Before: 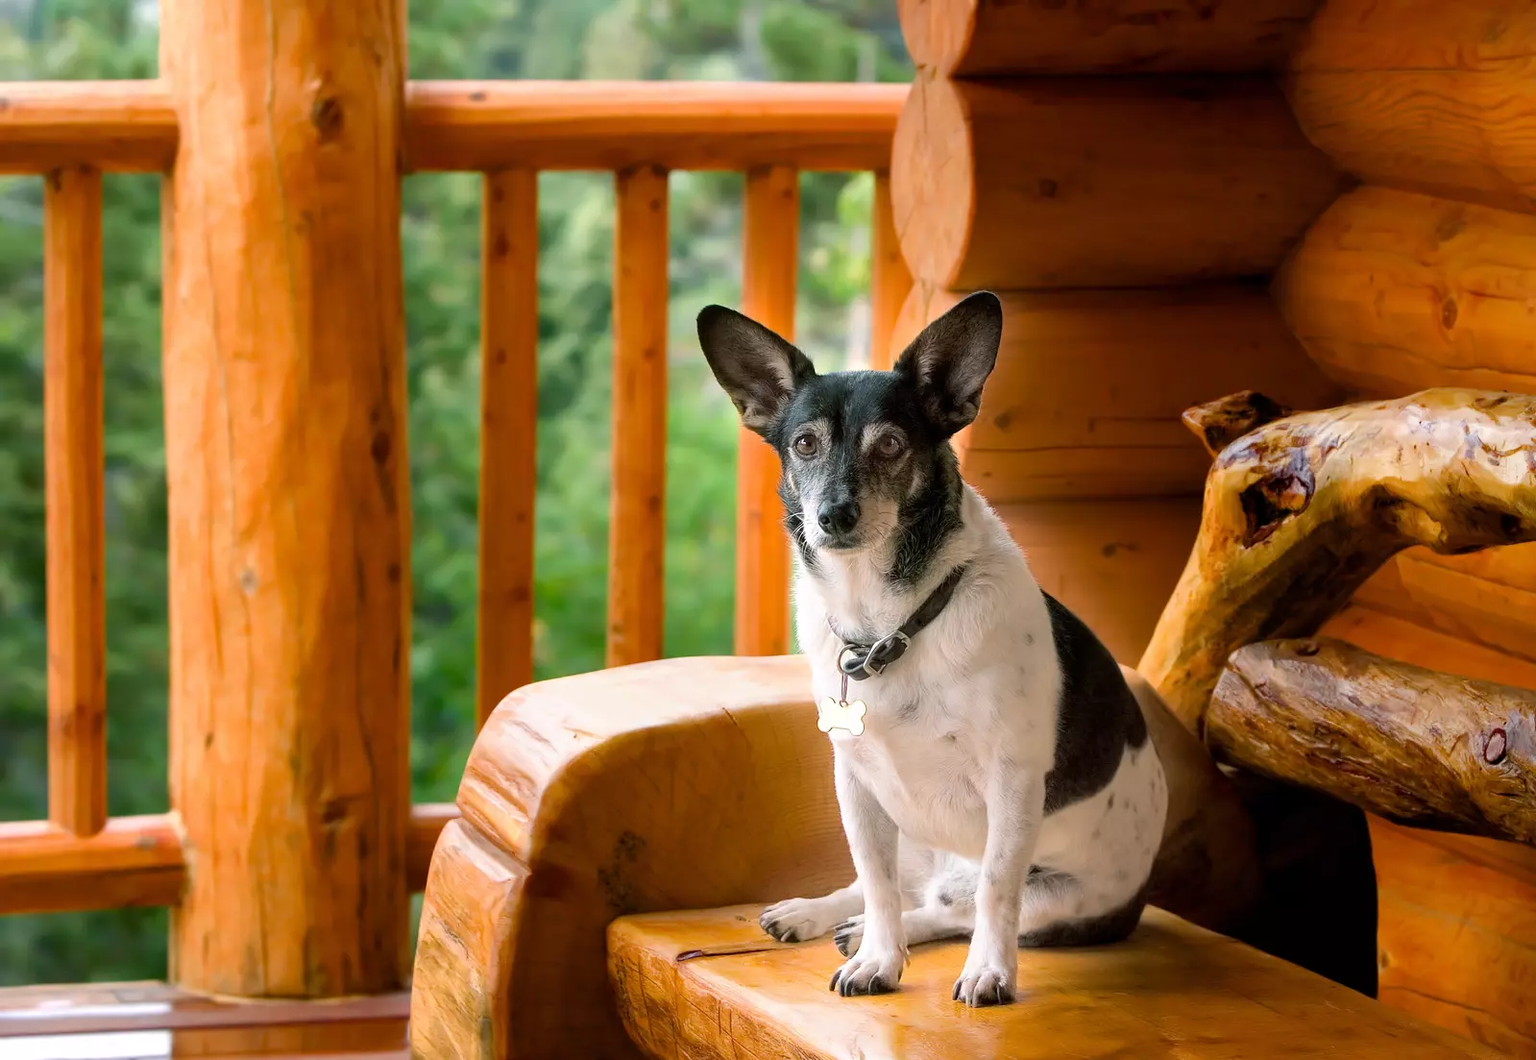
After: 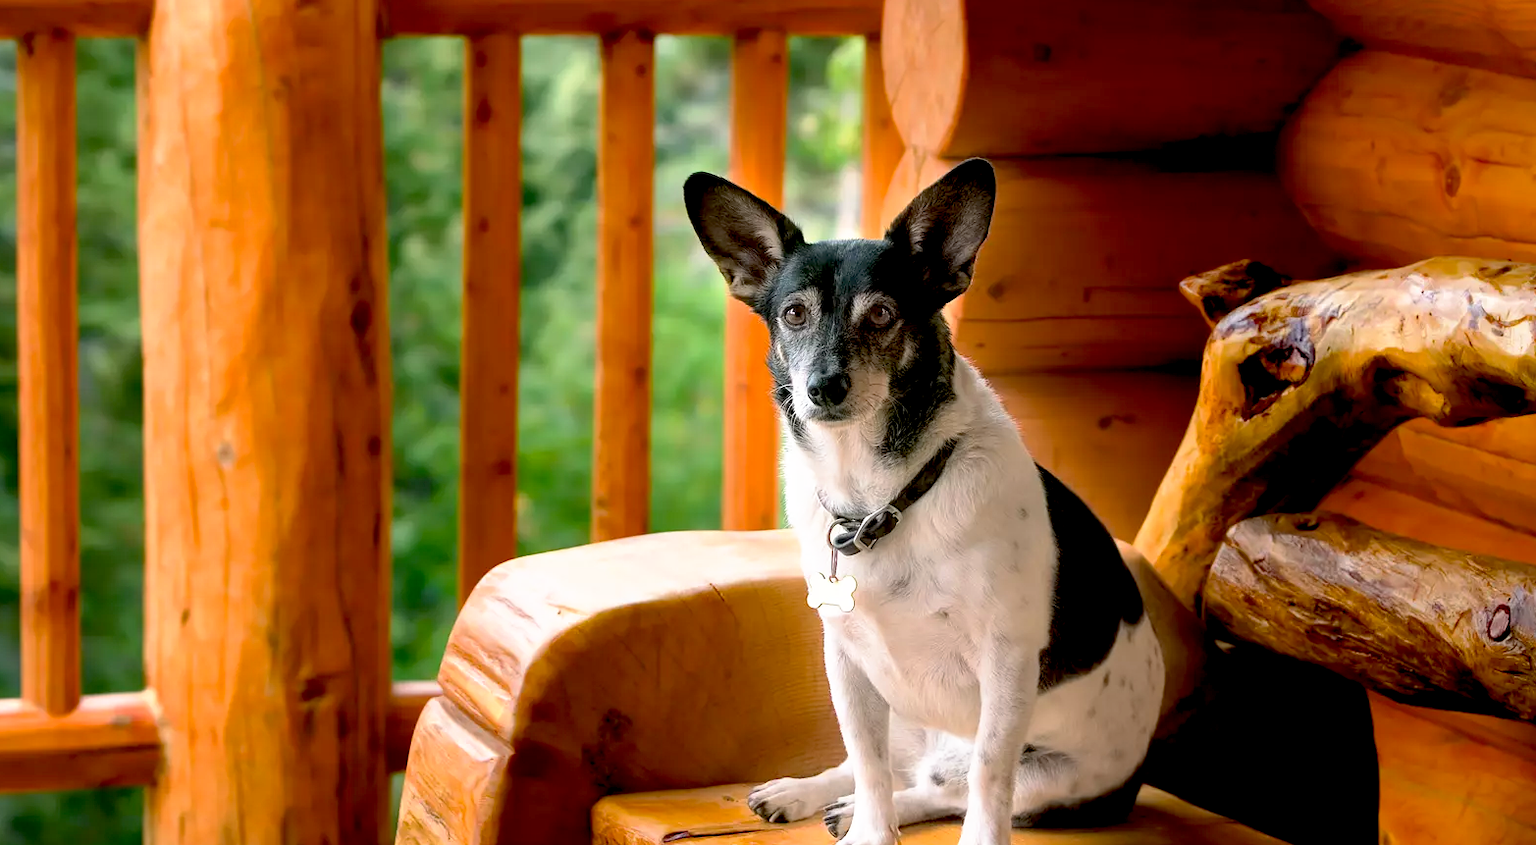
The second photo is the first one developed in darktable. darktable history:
base curve: curves: ch0 [(0.017, 0) (0.425, 0.441) (0.844, 0.933) (1, 1)], preserve colors none
crop and rotate: left 1.85%, top 12.878%, right 0.262%, bottom 8.984%
